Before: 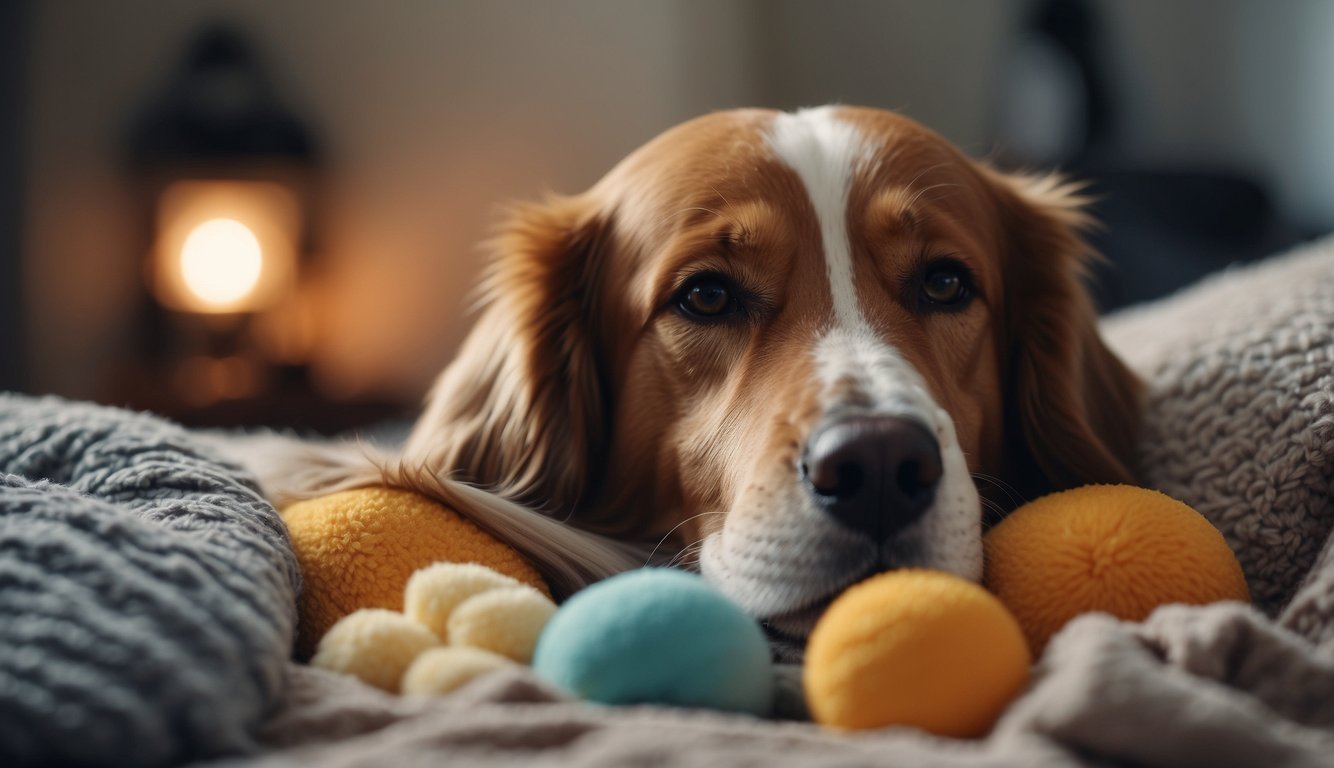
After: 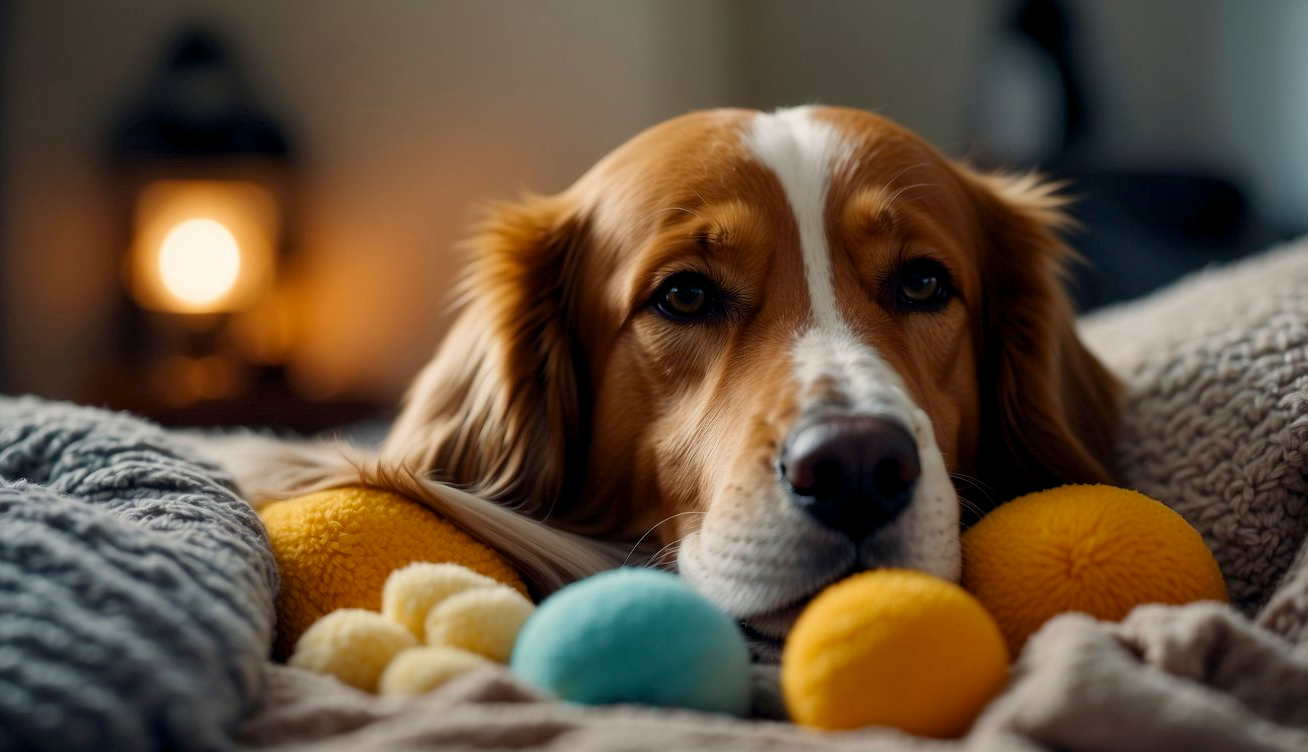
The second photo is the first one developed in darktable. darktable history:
color balance rgb: shadows lift › chroma 0.713%, shadows lift › hue 114.24°, global offset › luminance -0.5%, perceptual saturation grading › global saturation 15.163%, global vibrance 19.71%
crop: left 1.666%, right 0.278%, bottom 2.011%
